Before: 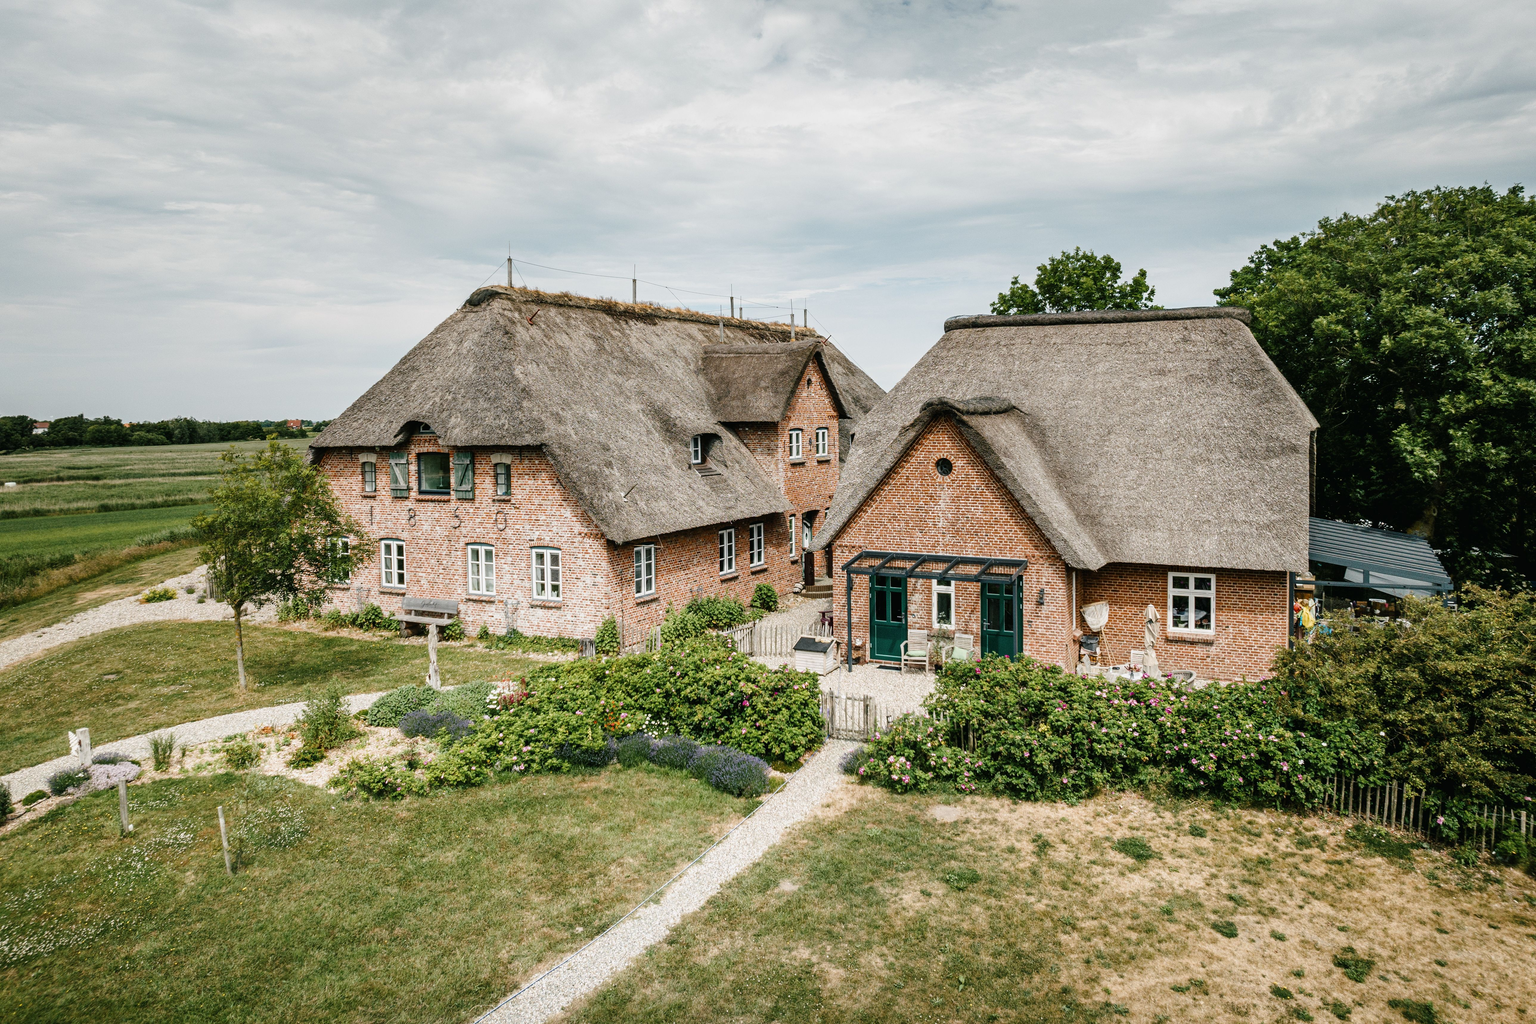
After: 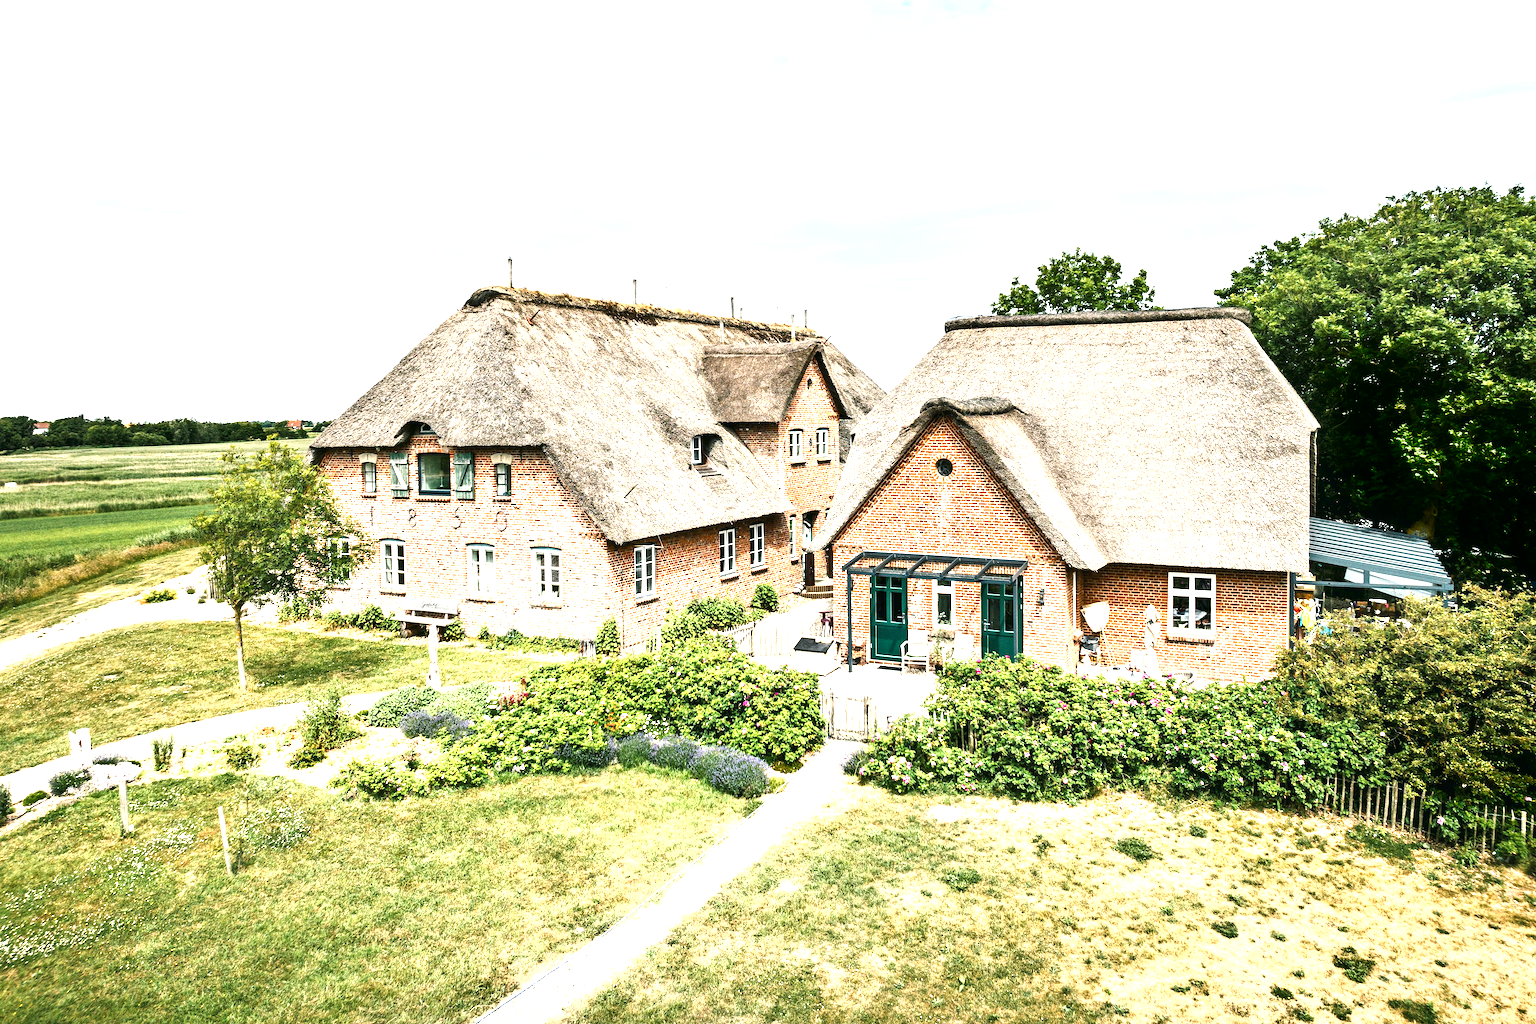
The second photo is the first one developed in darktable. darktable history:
exposure: black level correction 0.001, exposure 1.822 EV, compensate exposure bias true, compensate highlight preservation false
shadows and highlights: shadows -88.03, highlights -35.45, shadows color adjustment 99.15%, highlights color adjustment 0%, soften with gaussian
